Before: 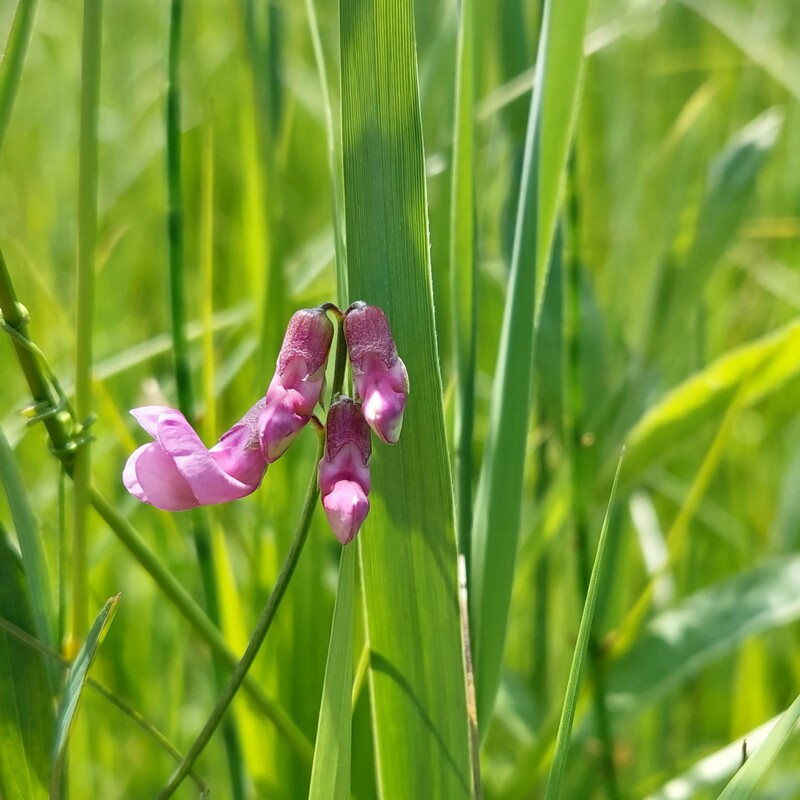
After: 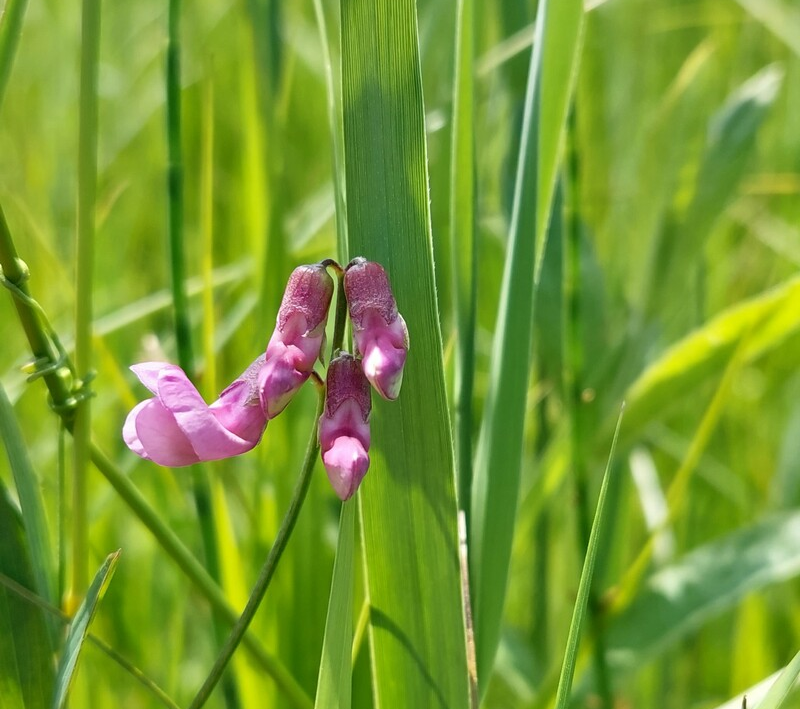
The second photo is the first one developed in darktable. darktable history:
crop and rotate: top 5.542%, bottom 5.775%
